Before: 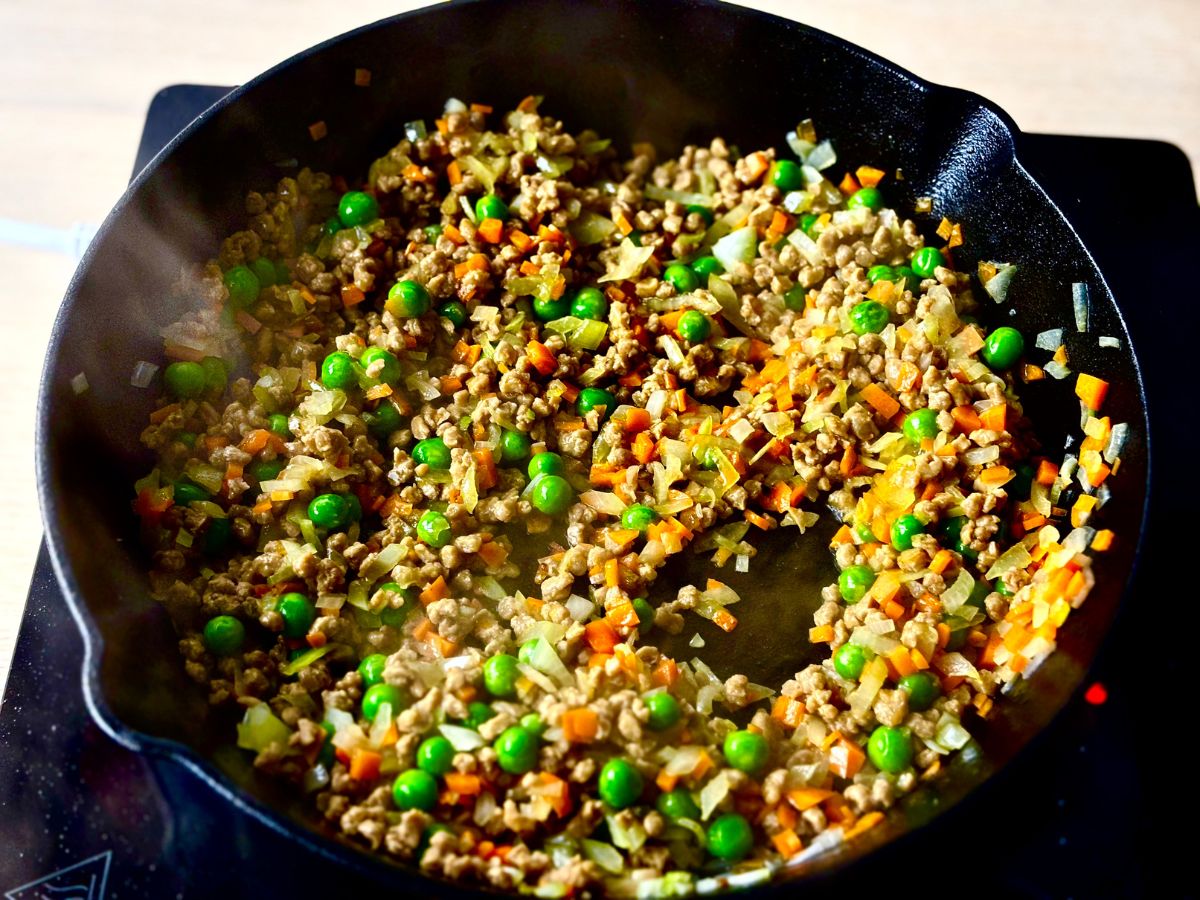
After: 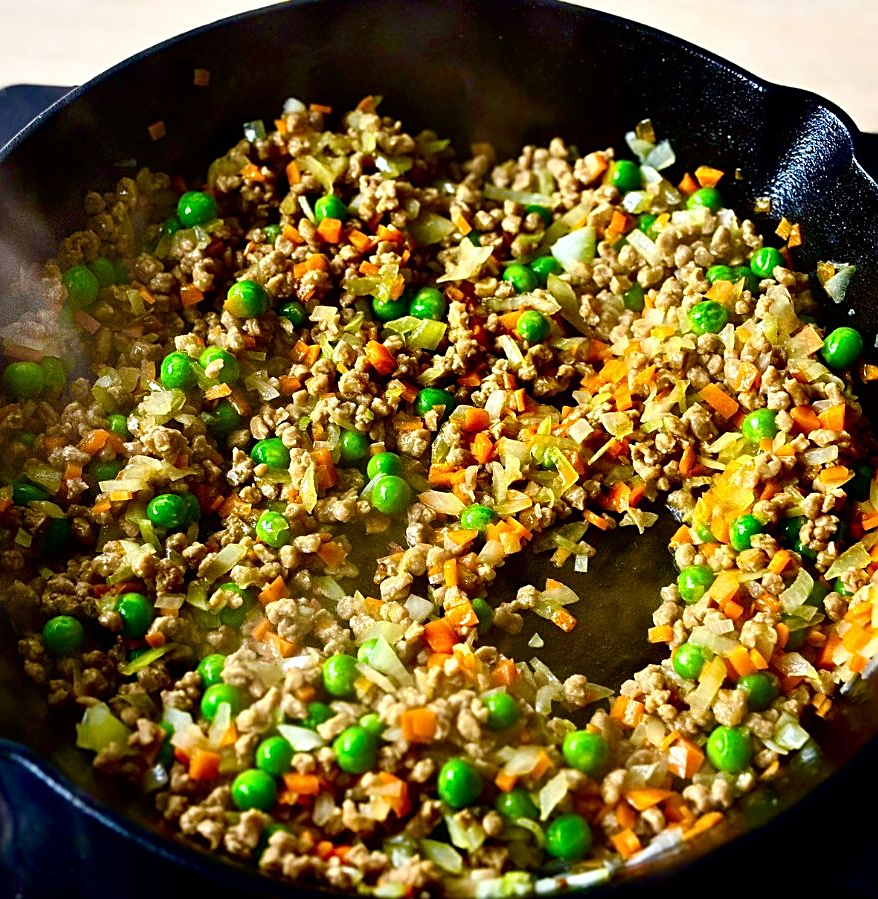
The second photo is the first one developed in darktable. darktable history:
sharpen: on, module defaults
crop: left 13.443%, right 13.31%
